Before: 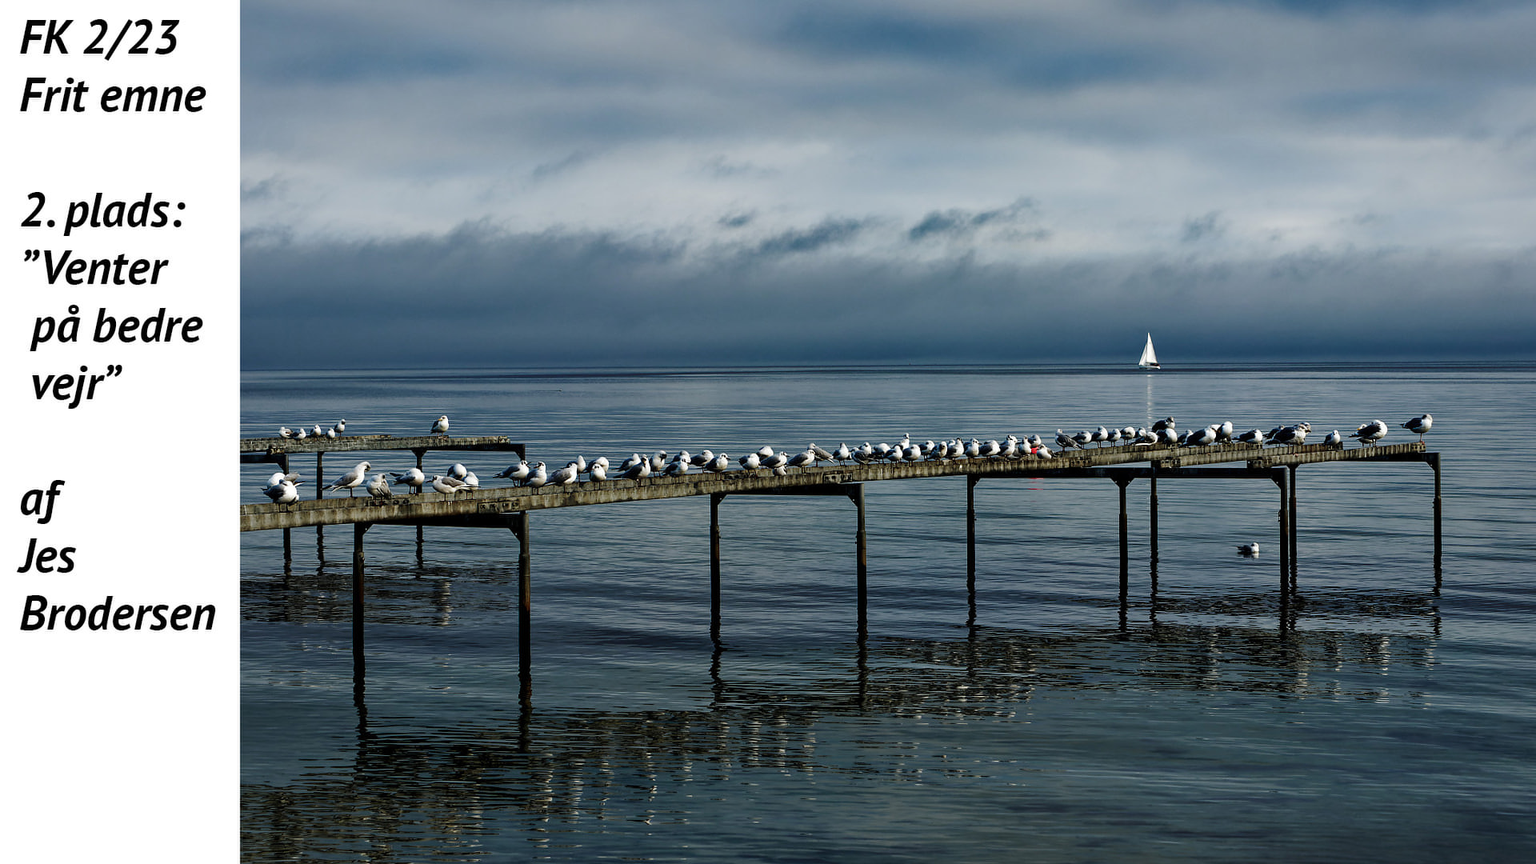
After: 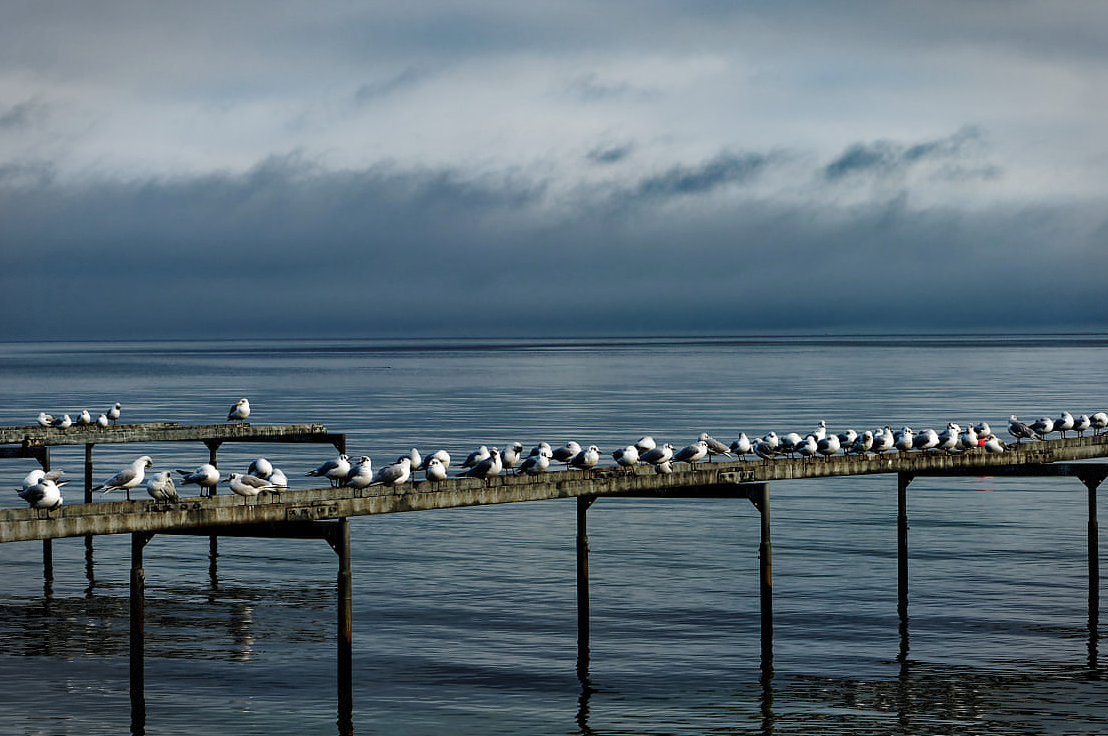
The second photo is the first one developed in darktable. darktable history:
crop: left 16.202%, top 11.208%, right 26.045%, bottom 20.557%
vignetting: fall-off start 91%, fall-off radius 39.39%, brightness -0.182, saturation -0.3, width/height ratio 1.219, shape 1.3, dithering 8-bit output, unbound false
levels: levels [0, 0.498, 0.996]
